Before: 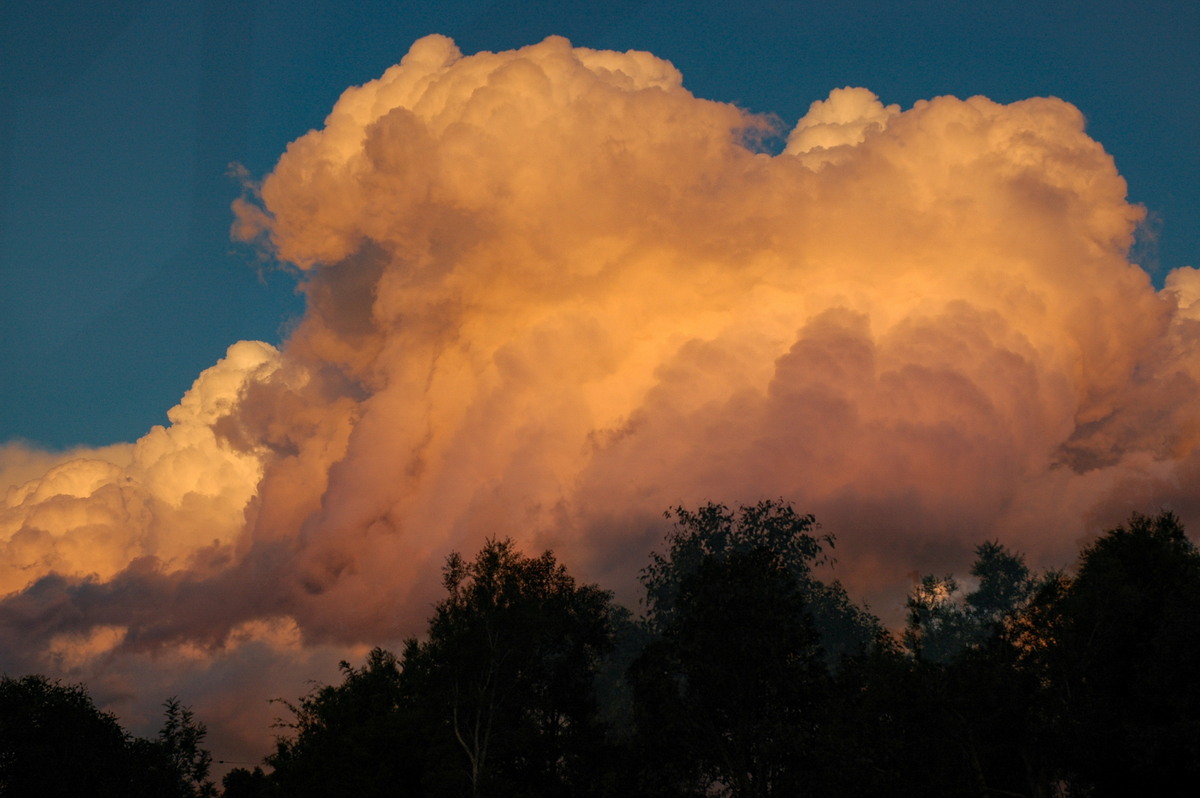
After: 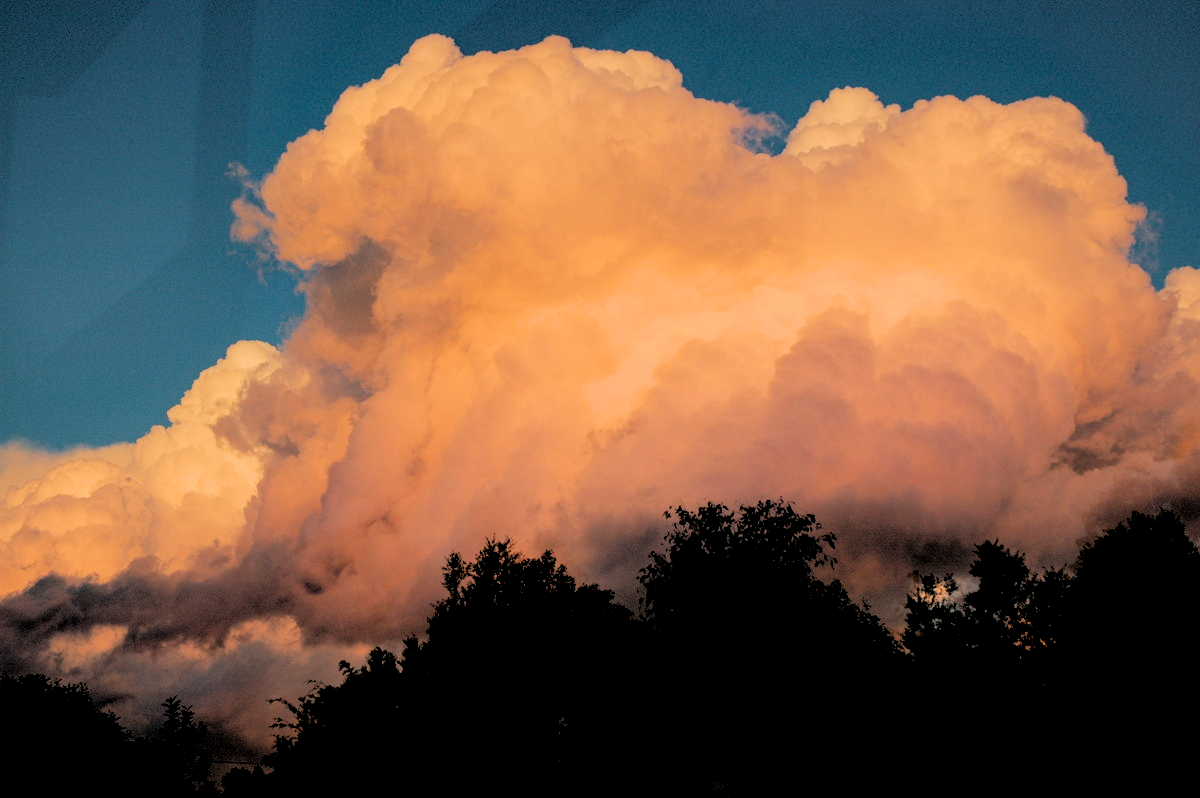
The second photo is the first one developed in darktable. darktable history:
rgb levels: levels [[0.027, 0.429, 0.996], [0, 0.5, 1], [0, 0.5, 1]]
filmic rgb: black relative exposure -5 EV, hardness 2.88, contrast 1.4, highlights saturation mix -30%
